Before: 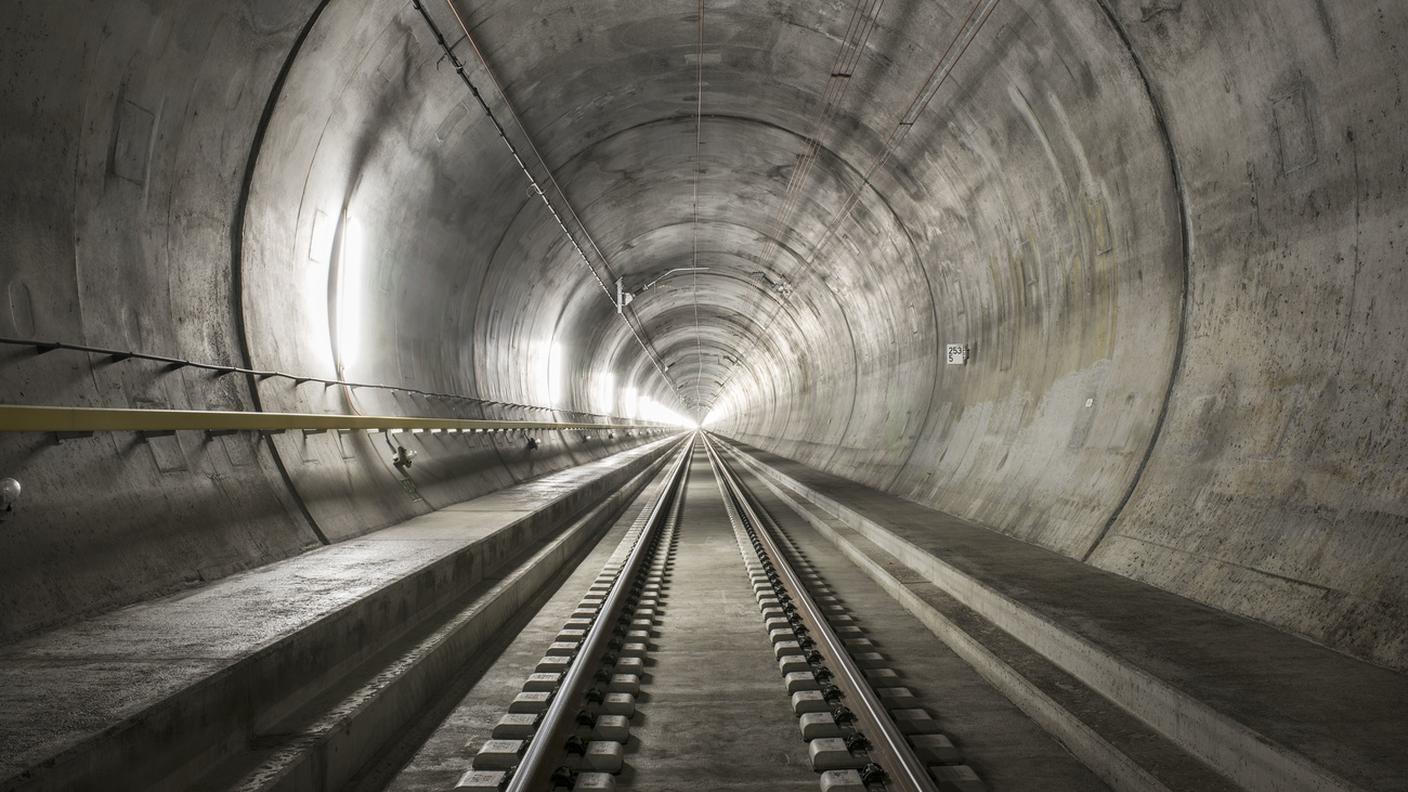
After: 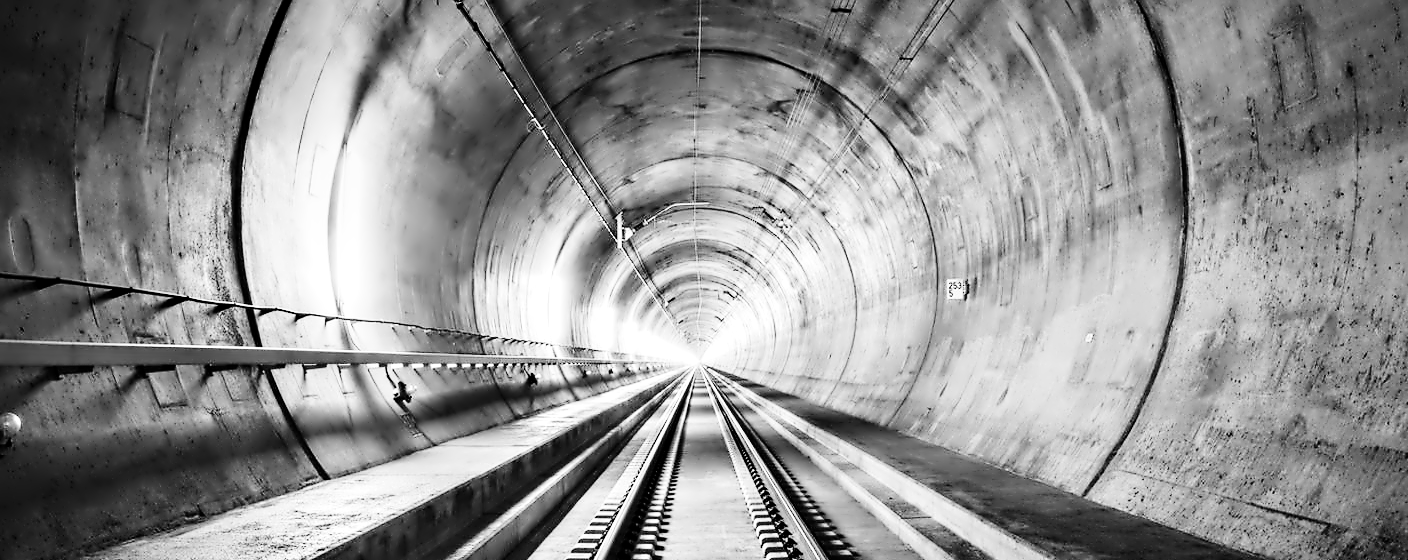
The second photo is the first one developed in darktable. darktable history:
graduated density: density 2.02 EV, hardness 44%, rotation 0.374°, offset 8.21, hue 208.8°, saturation 97%
monochrome: on, module defaults
crop and rotate: top 8.293%, bottom 20.996%
tone curve: curves: ch0 [(0, 0) (0.004, 0) (0.133, 0.071) (0.325, 0.456) (0.832, 0.957) (1, 1)], color space Lab, linked channels, preserve colors none
contrast equalizer: octaves 7, y [[0.5, 0.542, 0.583, 0.625, 0.667, 0.708], [0.5 ×6], [0.5 ×6], [0, 0.033, 0.067, 0.1, 0.133, 0.167], [0, 0.05, 0.1, 0.15, 0.2, 0.25]]
color correction: highlights a* 0.816, highlights b* 2.78, saturation 1.1
